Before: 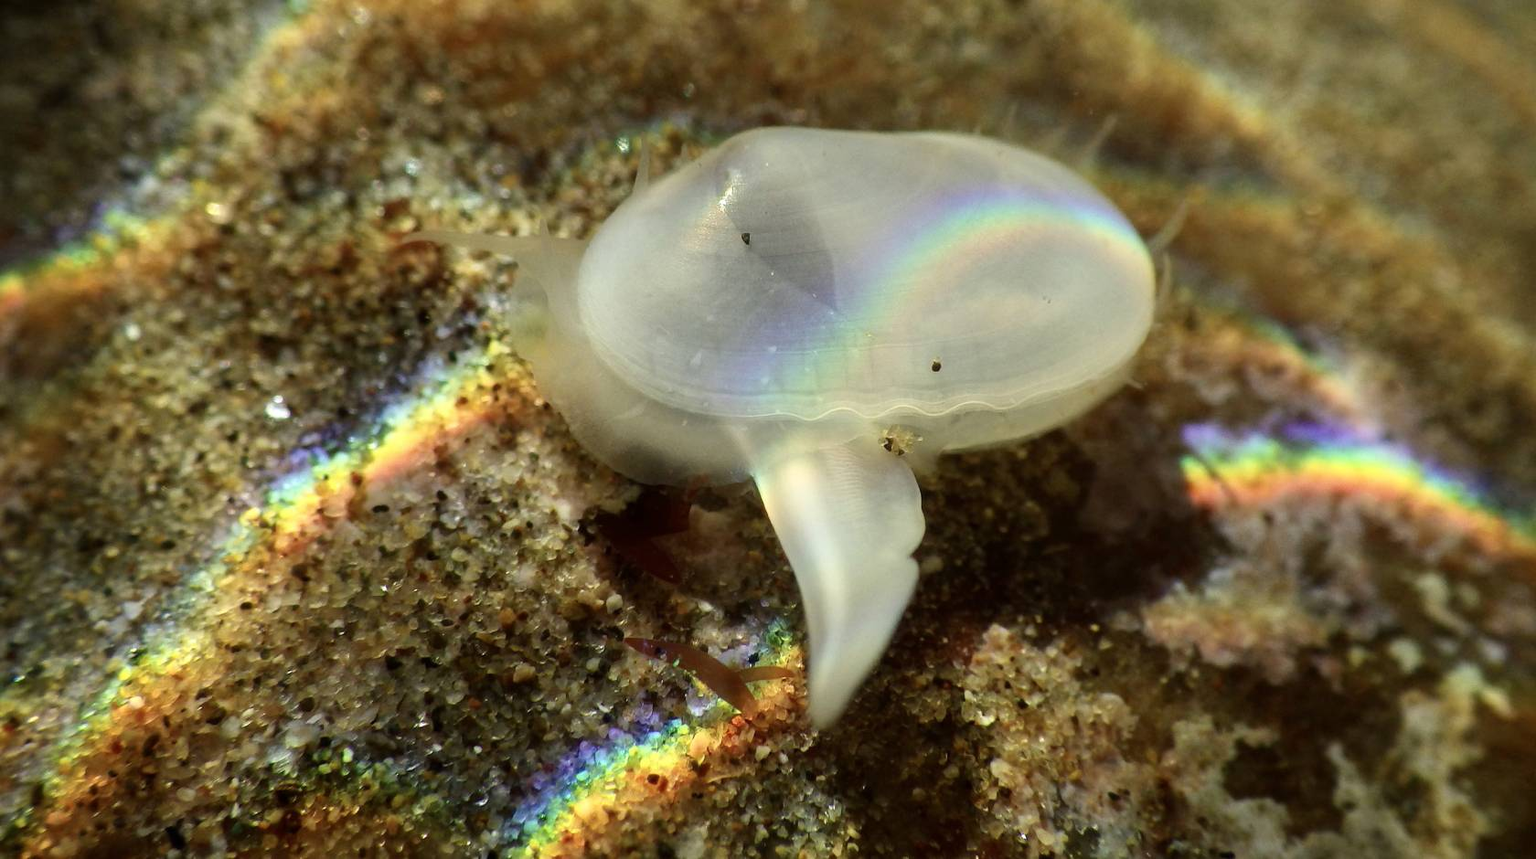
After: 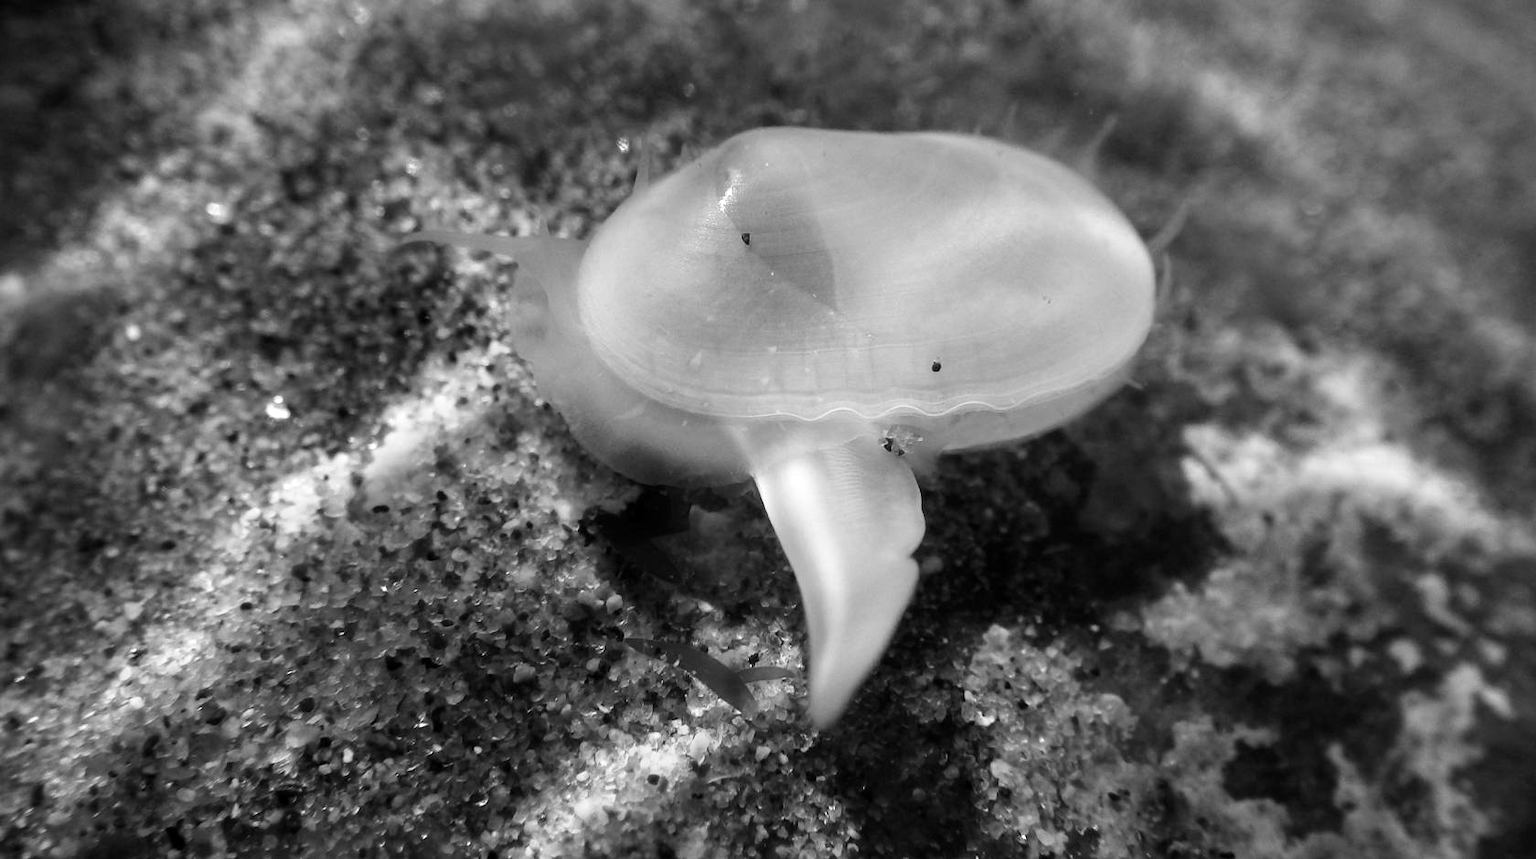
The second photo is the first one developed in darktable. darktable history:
color calibration: output gray [0.31, 0.36, 0.33, 0], gray › normalize channels true, illuminant same as pipeline (D50), adaptation XYZ, x 0.346, y 0.359, gamut compression 0
levels: mode automatic, black 0.023%, white 99.97%, levels [0.062, 0.494, 0.925]
